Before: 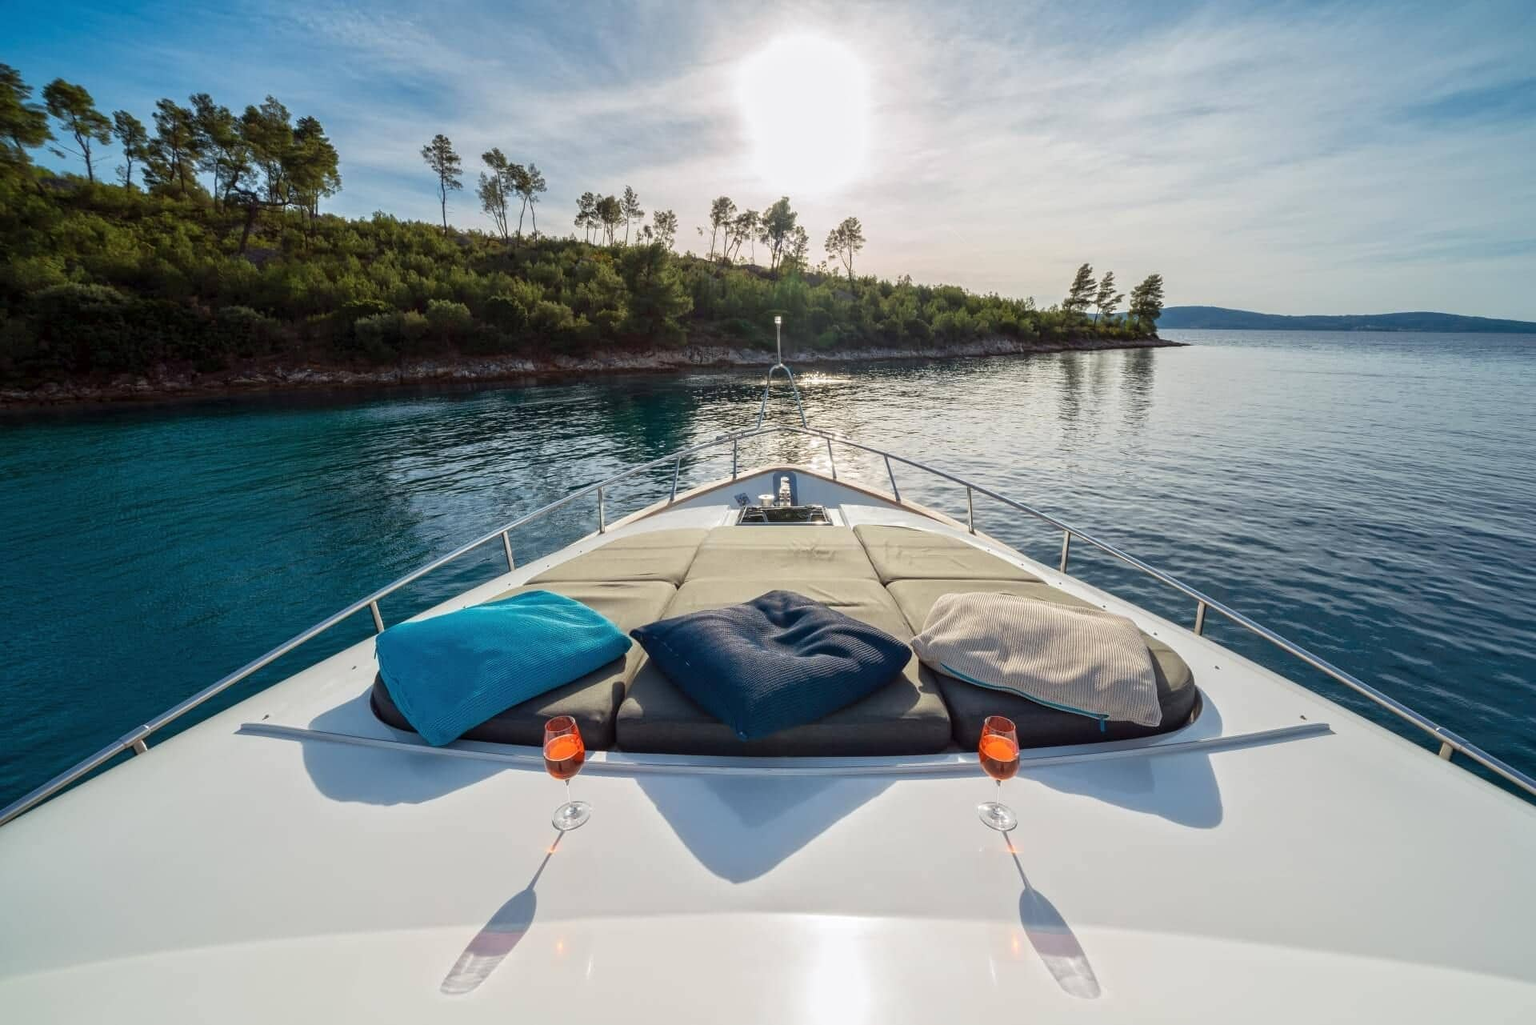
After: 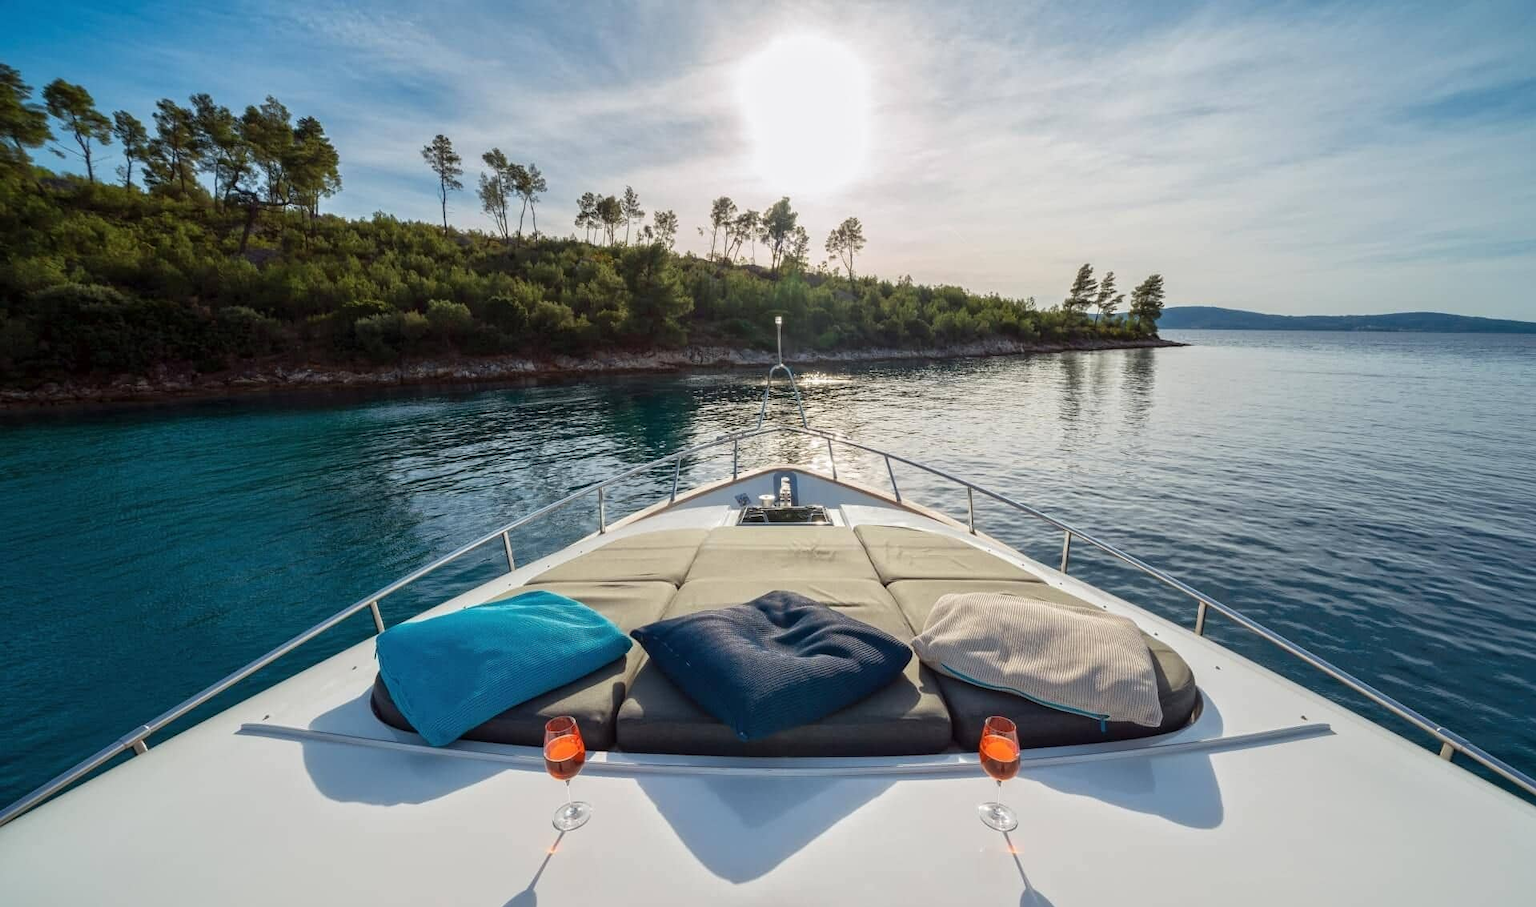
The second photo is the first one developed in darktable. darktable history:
crop and rotate: top 0%, bottom 11.469%
